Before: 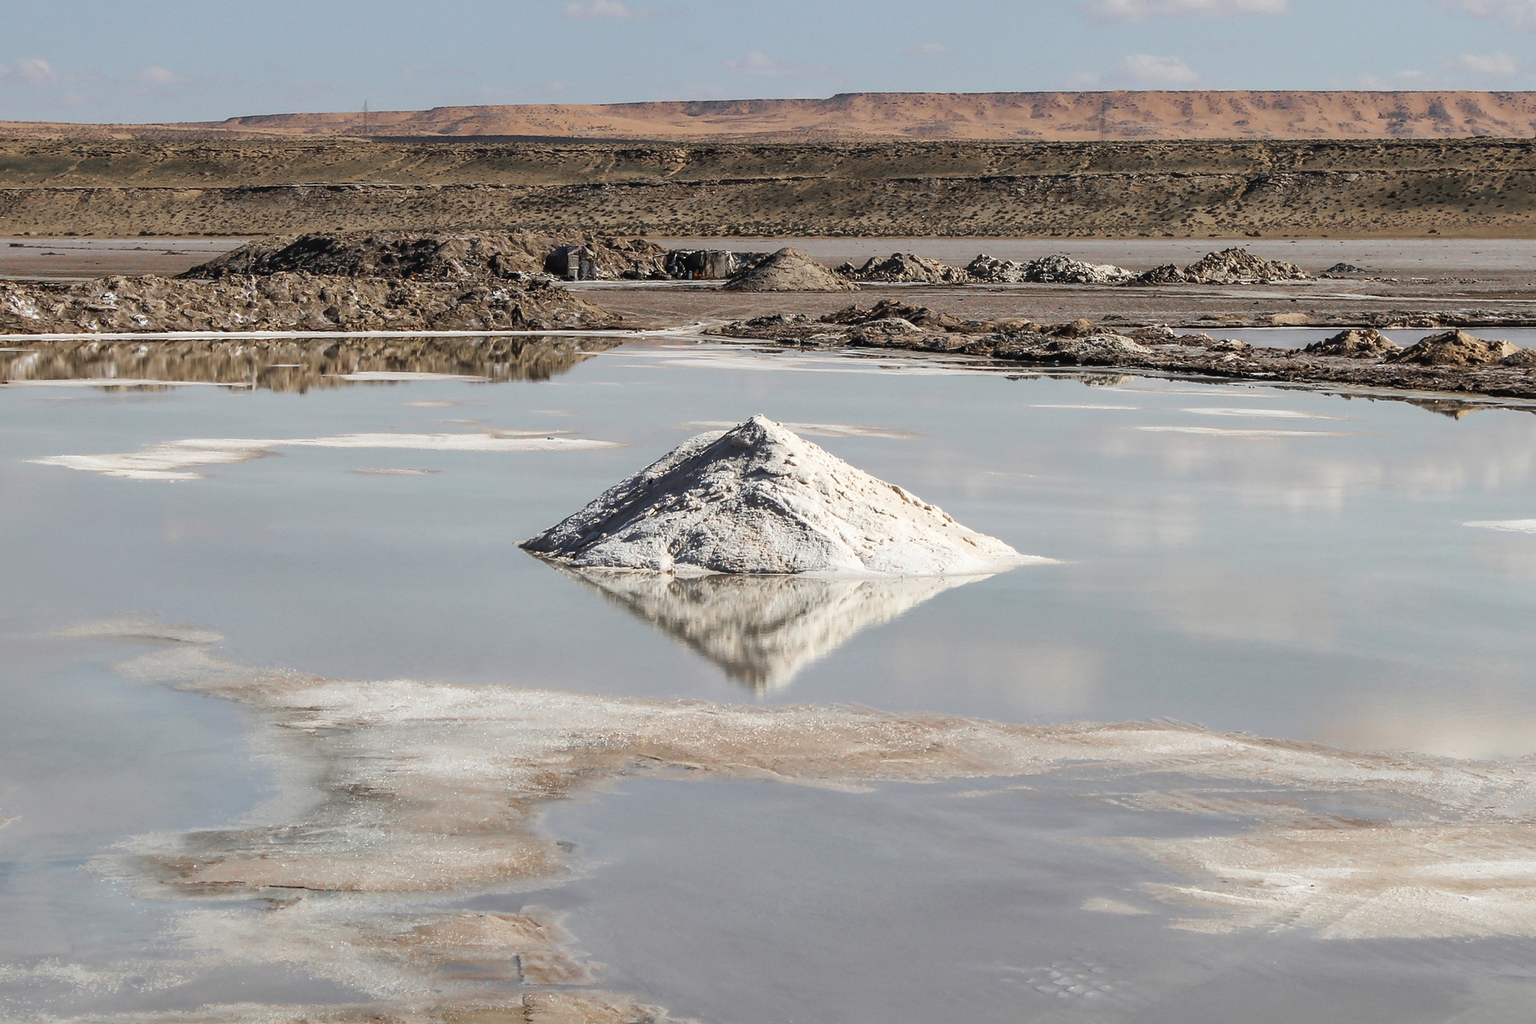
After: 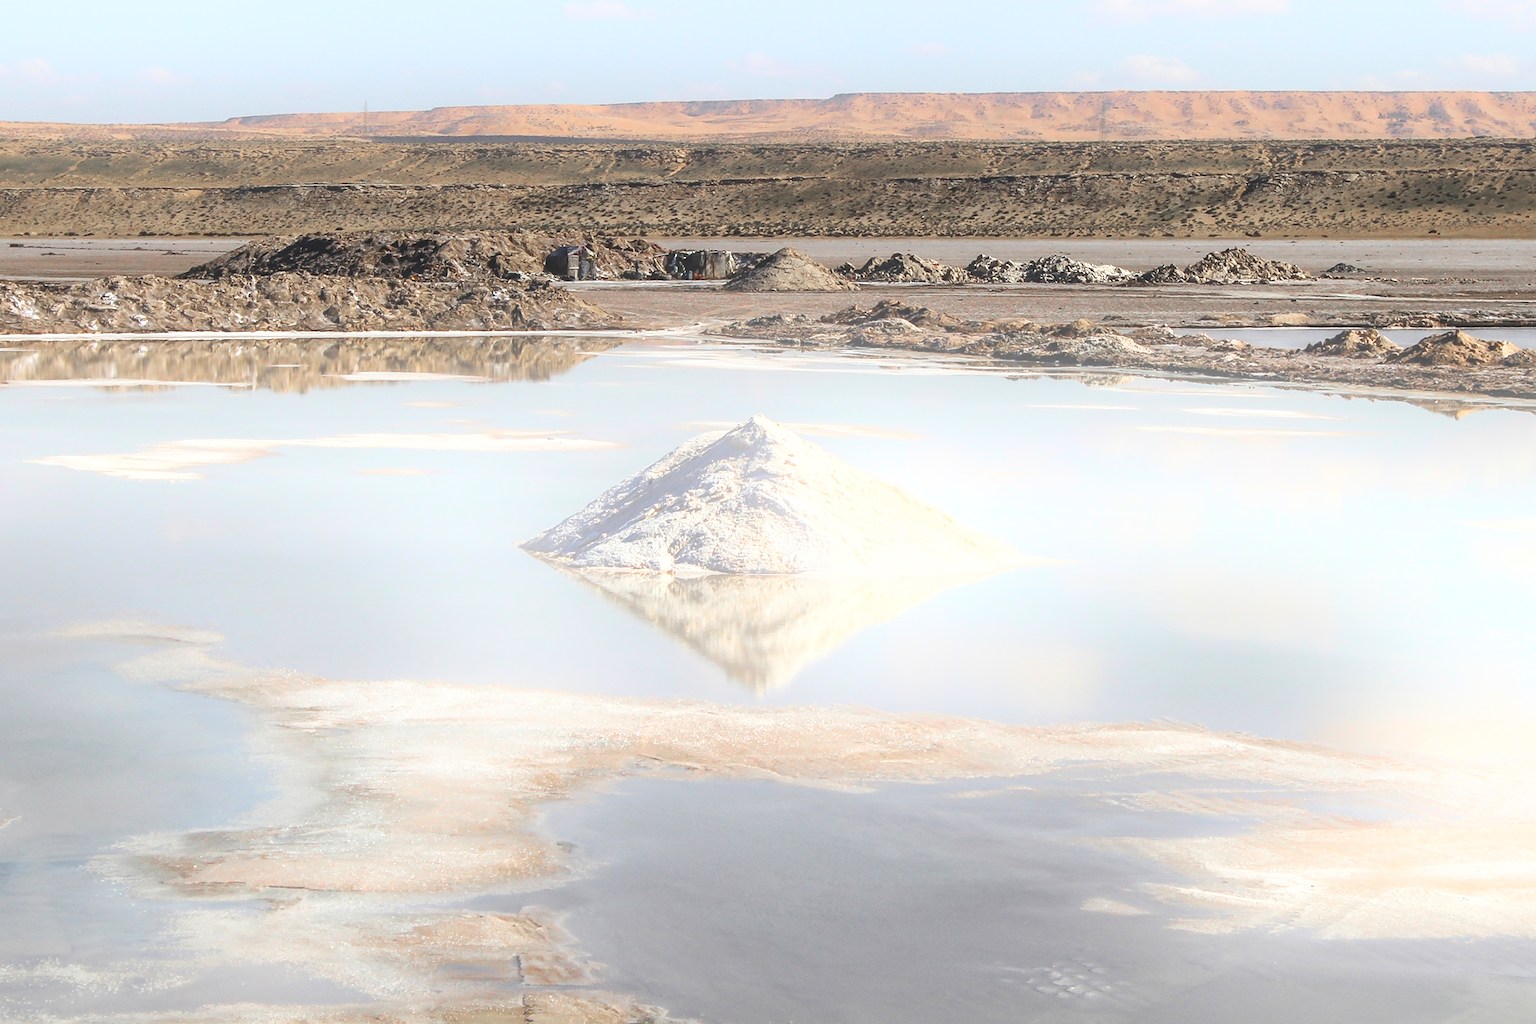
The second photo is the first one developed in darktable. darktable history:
bloom: on, module defaults
exposure: exposure 0.426 EV, compensate highlight preservation false
